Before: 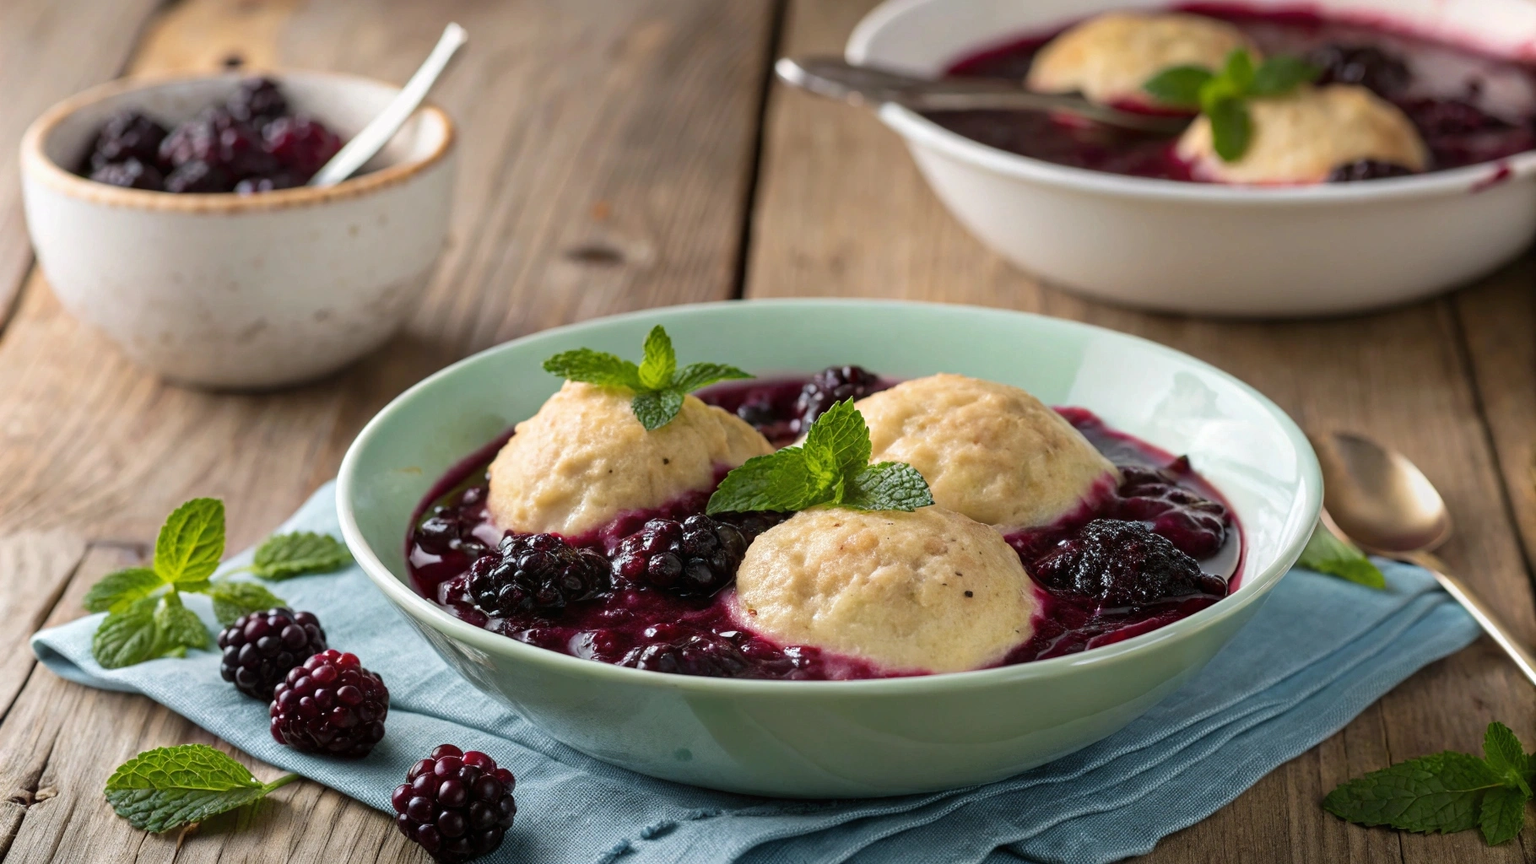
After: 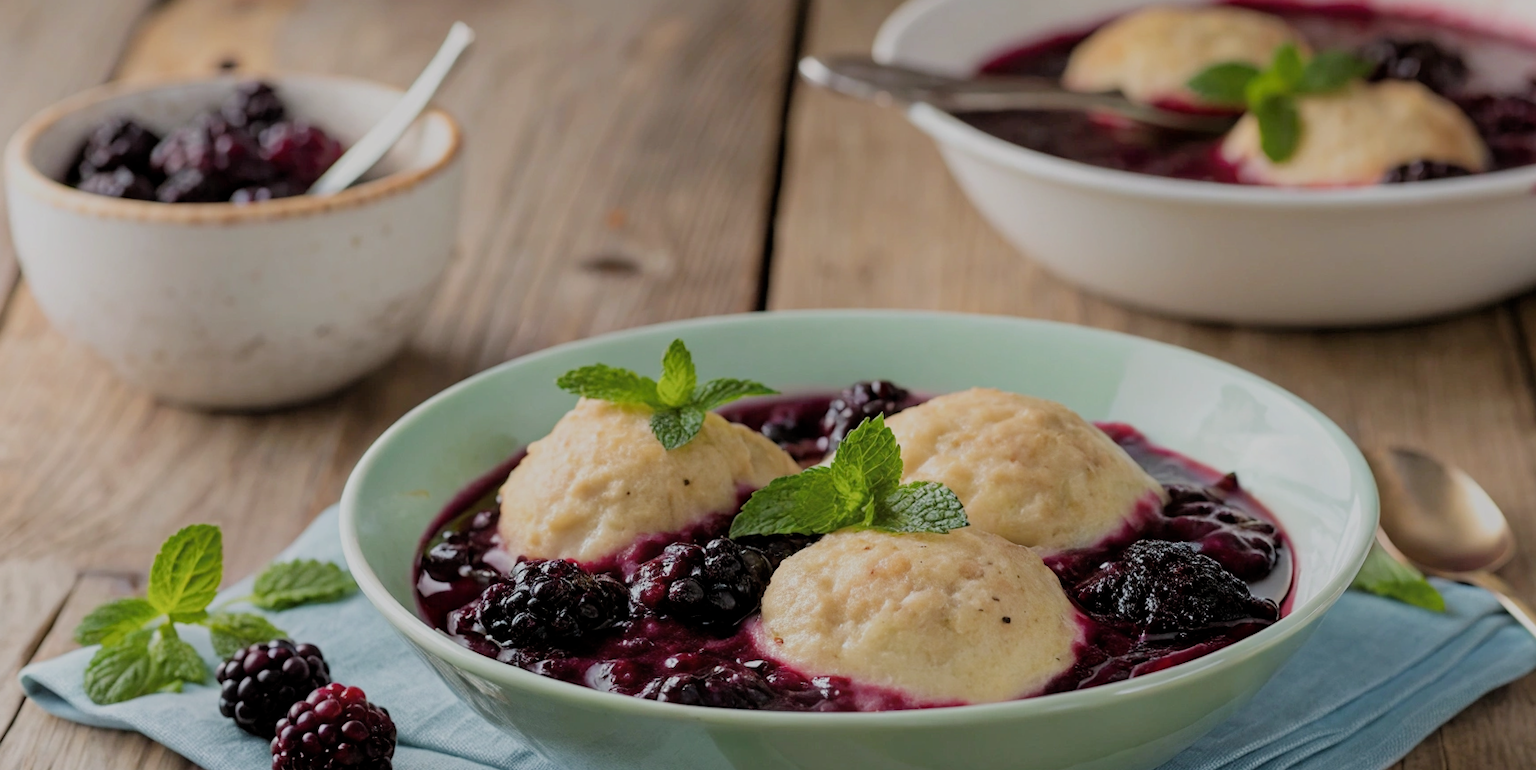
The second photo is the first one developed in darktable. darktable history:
crop and rotate: angle 0.383°, left 0.373%, right 3.506%, bottom 14.267%
filmic rgb: black relative exposure -8.76 EV, white relative exposure 4.98 EV, target black luminance 0%, hardness 3.78, latitude 66.3%, contrast 0.834, shadows ↔ highlights balance 19.35%
